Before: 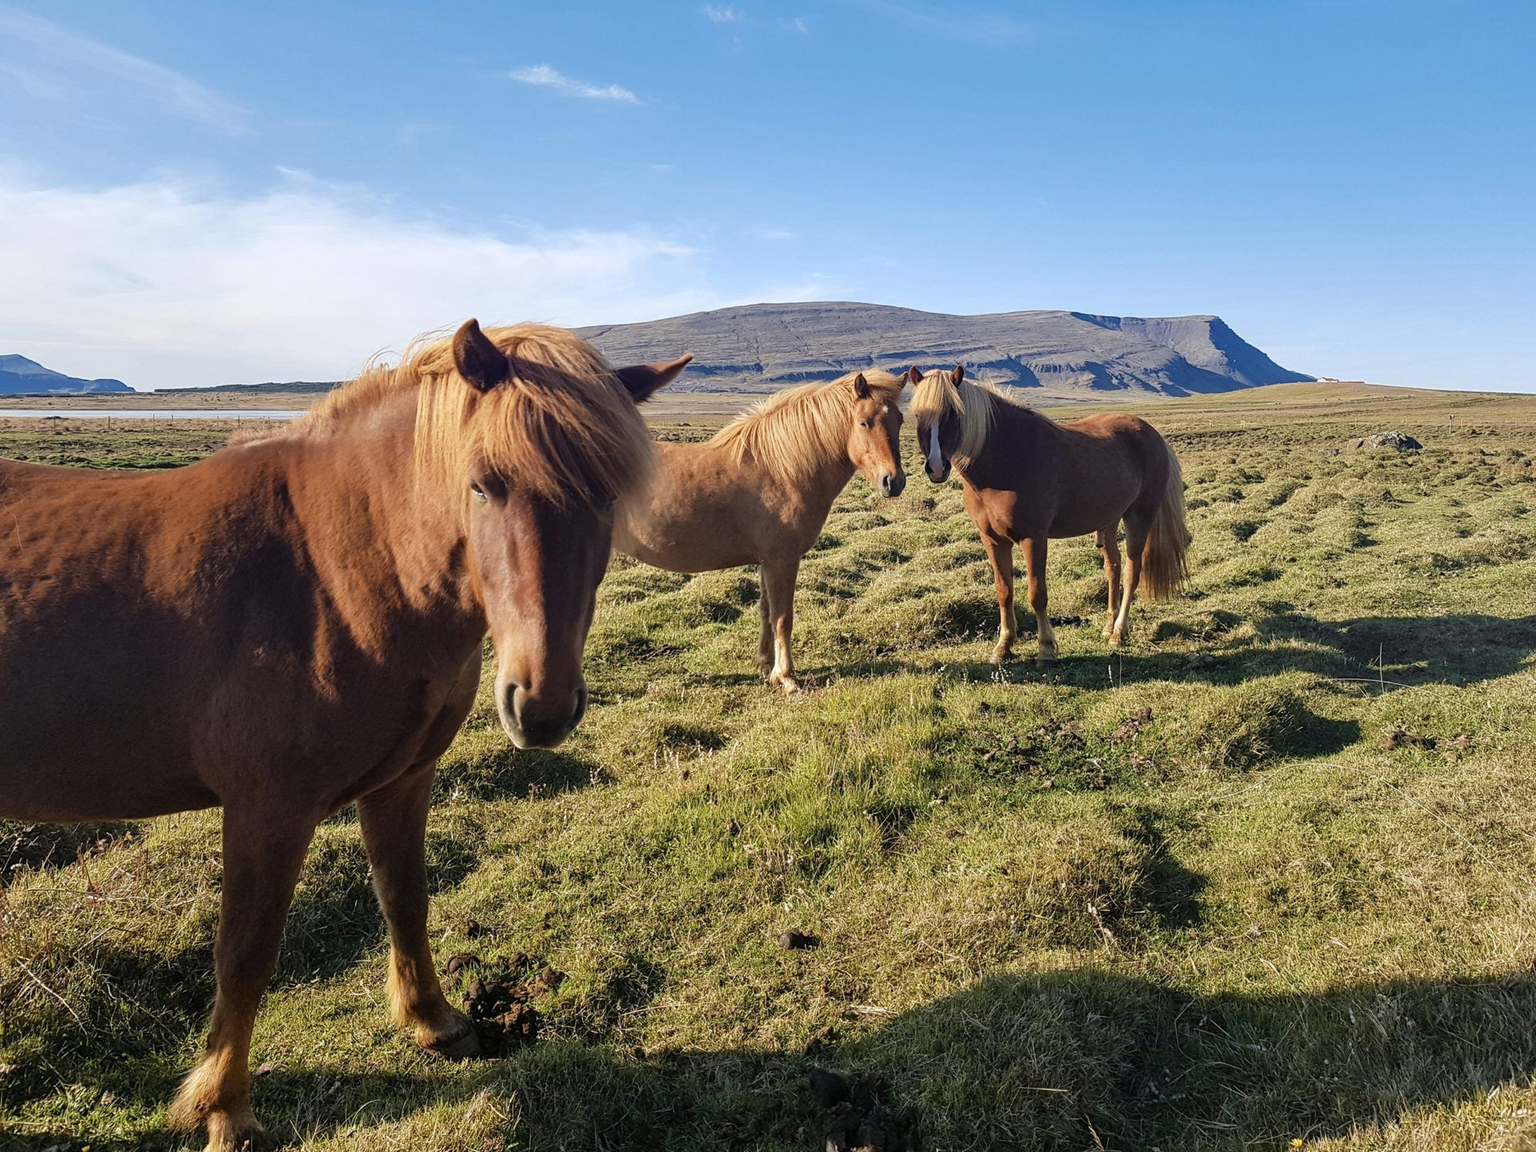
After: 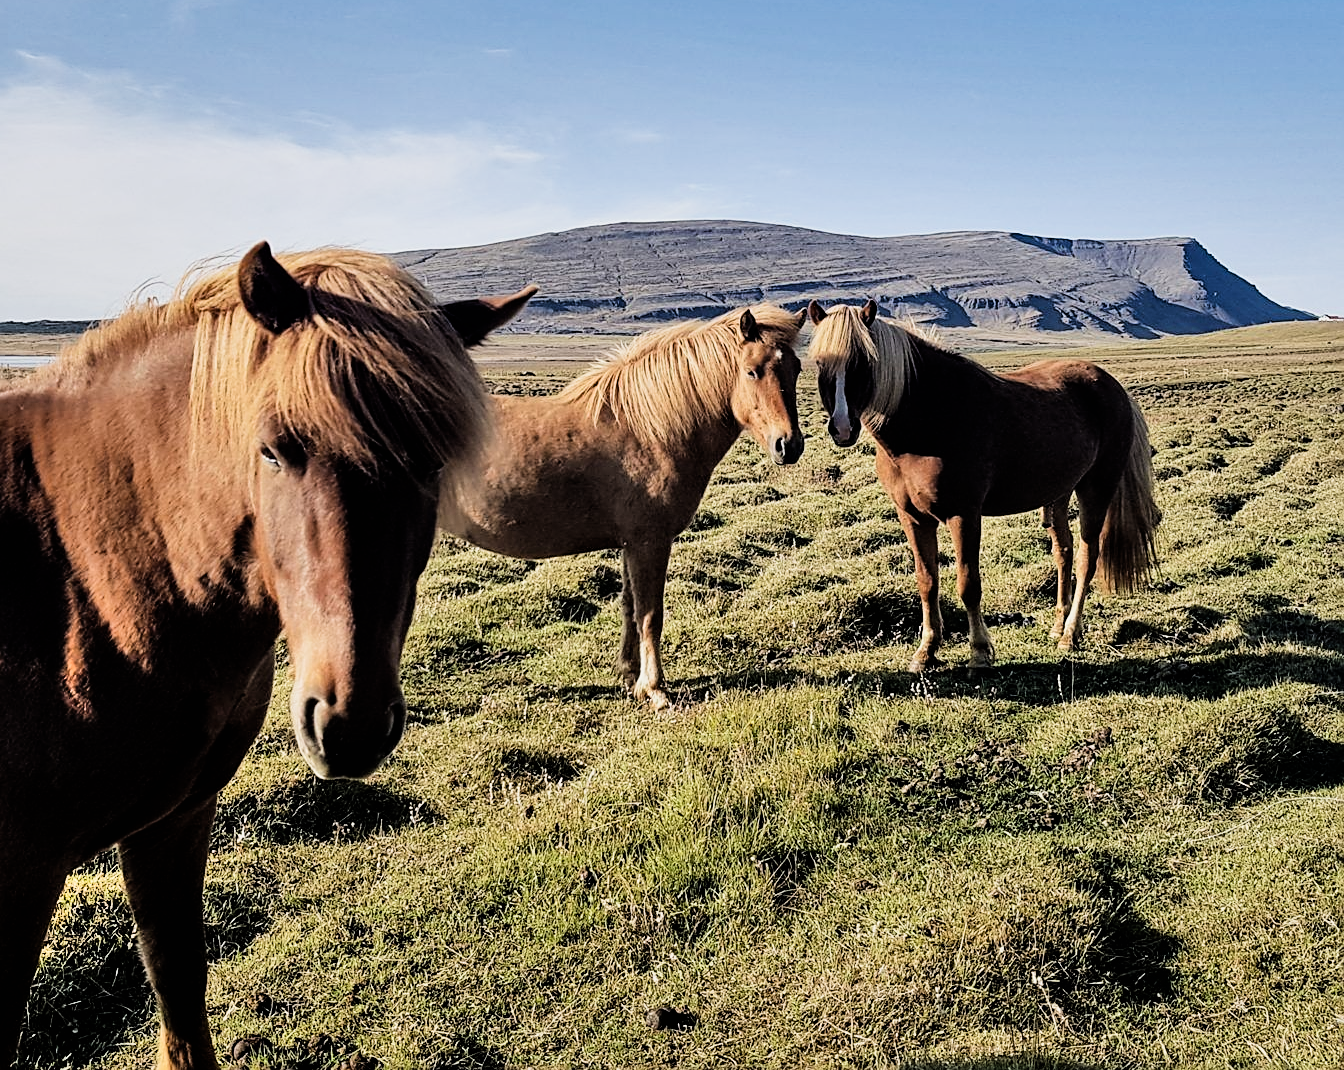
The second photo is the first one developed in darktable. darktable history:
exposure: black level correction 0.001, exposure 0.016 EV, compensate highlight preservation false
filmic rgb: black relative exposure -5.12 EV, white relative exposure 3.56 EV, hardness 3.17, contrast 1.484, highlights saturation mix -49.13%
sharpen: on, module defaults
shadows and highlights: soften with gaussian
crop and rotate: left 17.088%, top 10.904%, right 12.865%, bottom 14.734%
